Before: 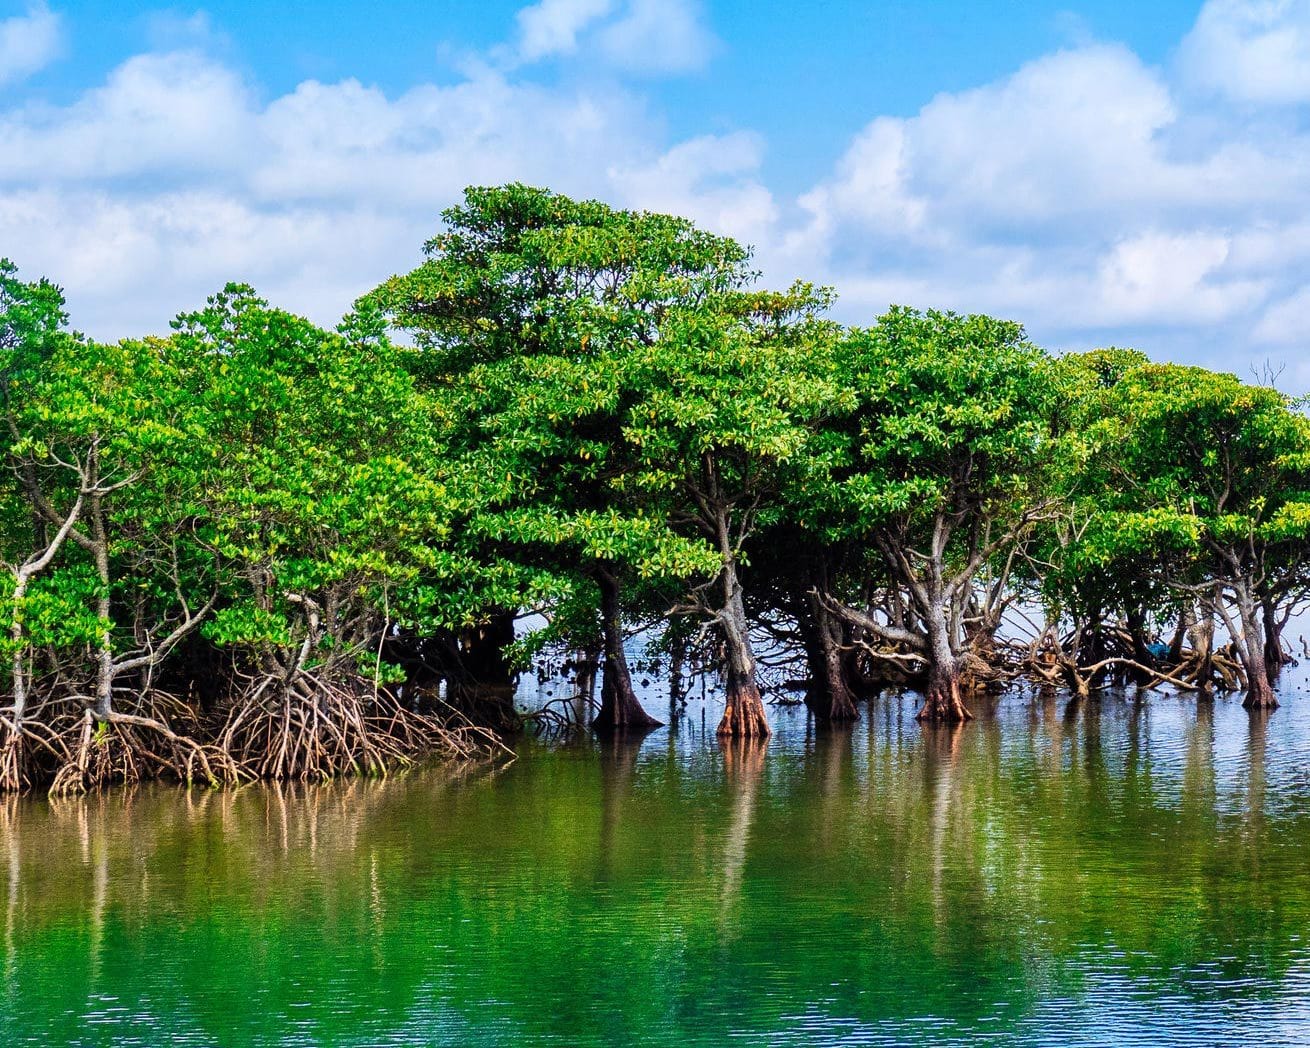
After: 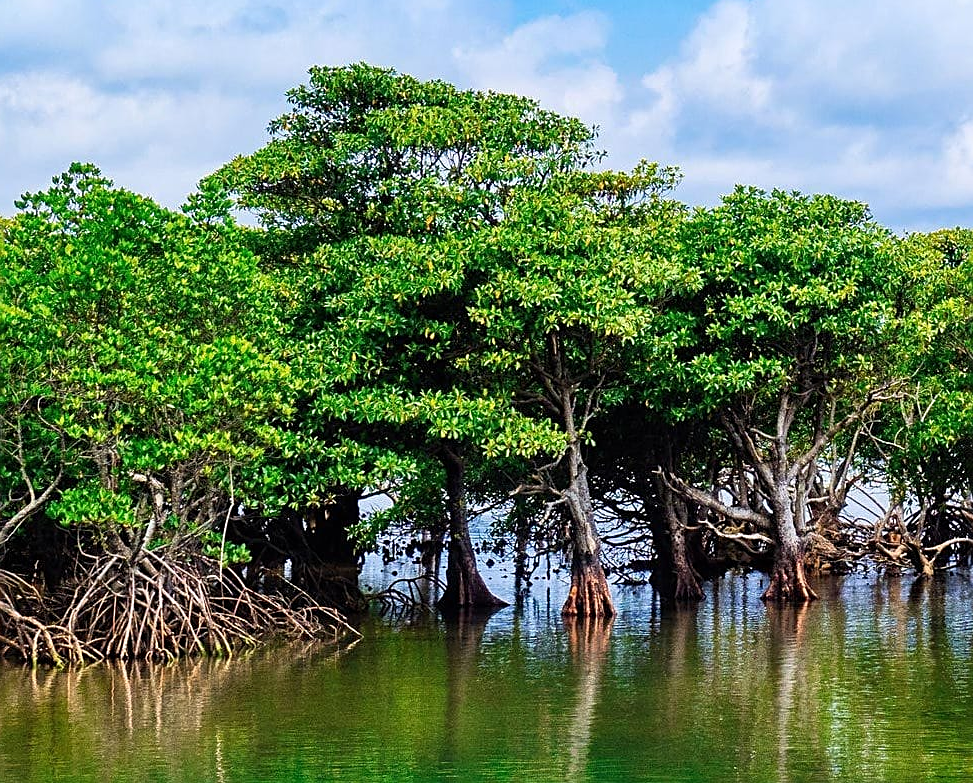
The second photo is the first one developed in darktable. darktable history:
crop and rotate: left 11.896%, top 11.453%, right 13.78%, bottom 13.814%
sharpen: on, module defaults
